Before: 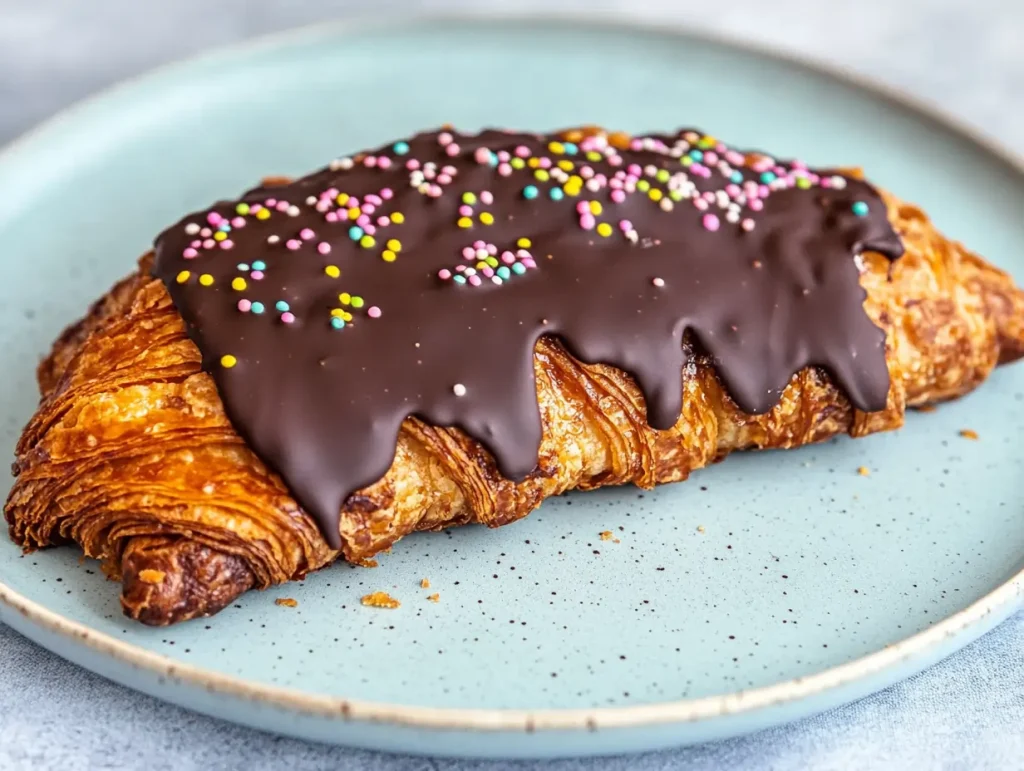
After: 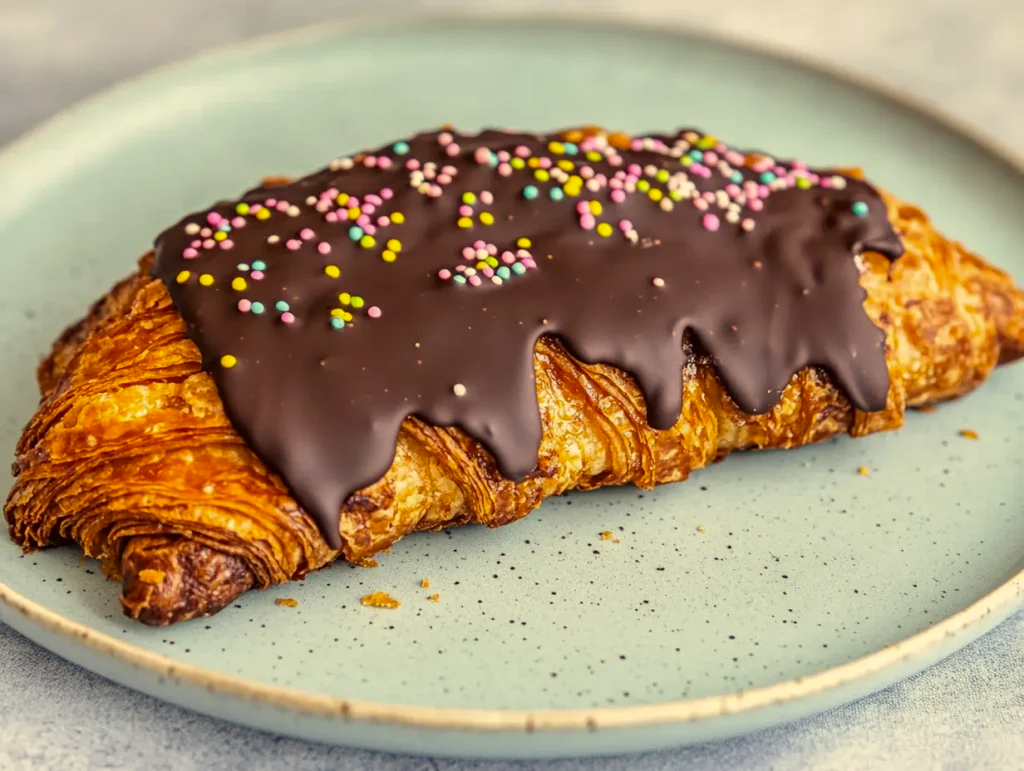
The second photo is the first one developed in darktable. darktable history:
shadows and highlights: shadows -20, white point adjustment -2, highlights -35
color correction: highlights a* 2.72, highlights b* 22.8
